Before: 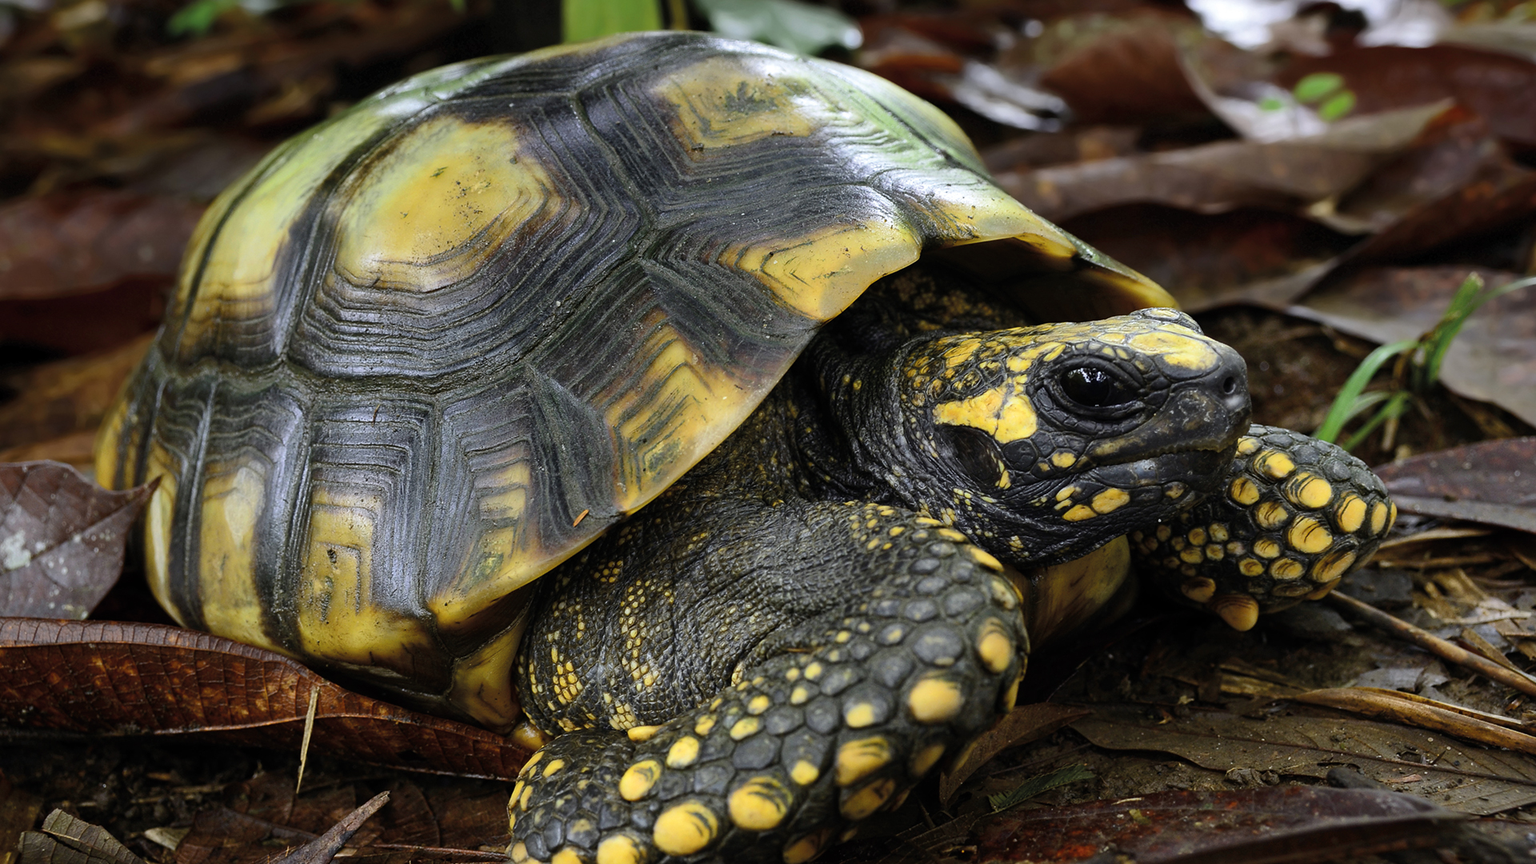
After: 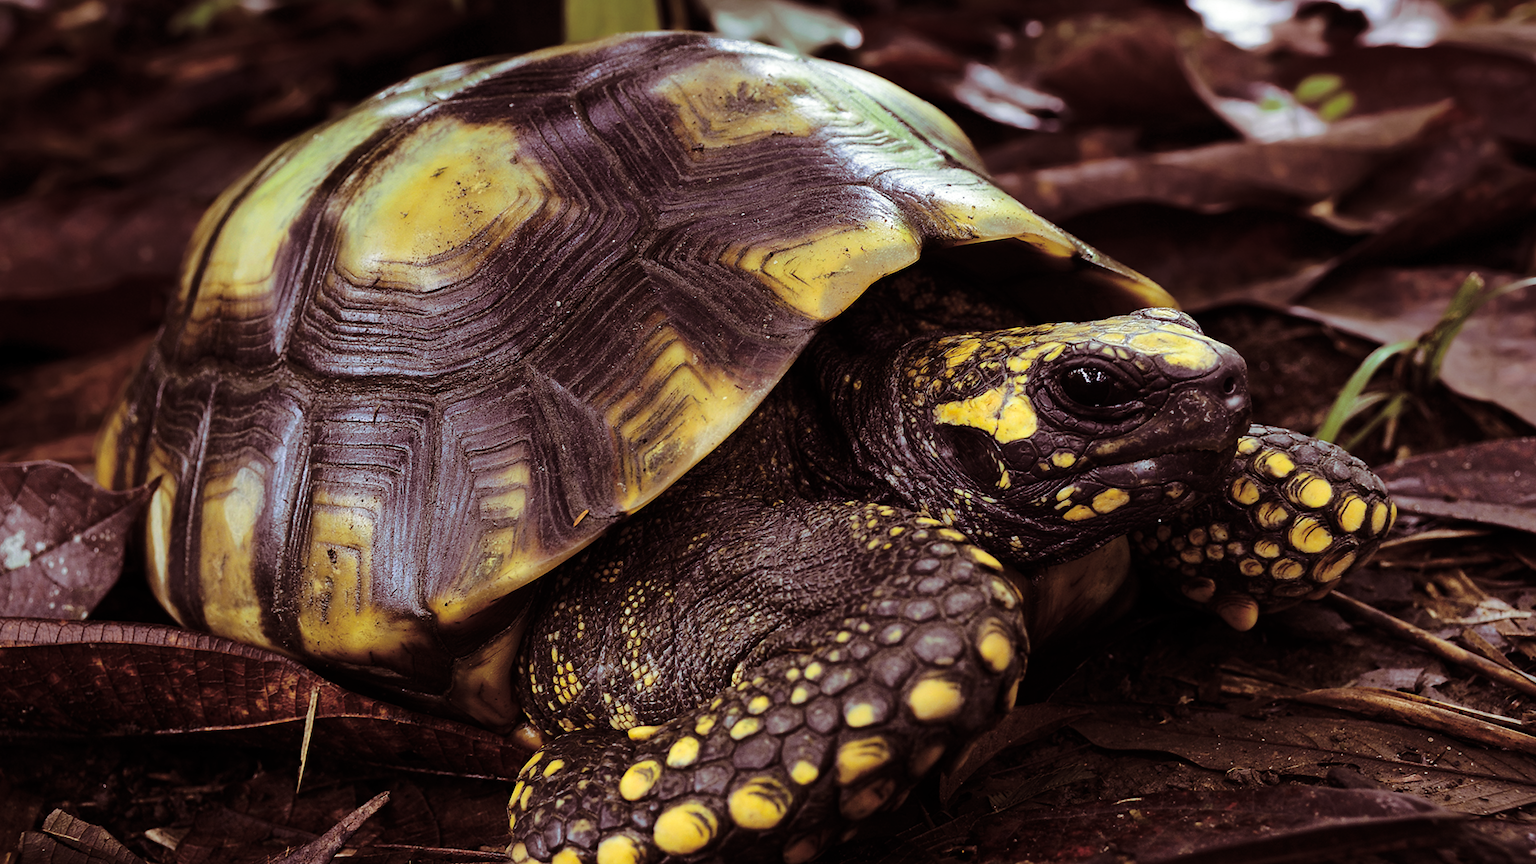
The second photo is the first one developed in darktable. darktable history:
split-toning: on, module defaults
base curve: curves: ch0 [(0, 0) (0.073, 0.04) (0.157, 0.139) (0.492, 0.492) (0.758, 0.758) (1, 1)], preserve colors none
